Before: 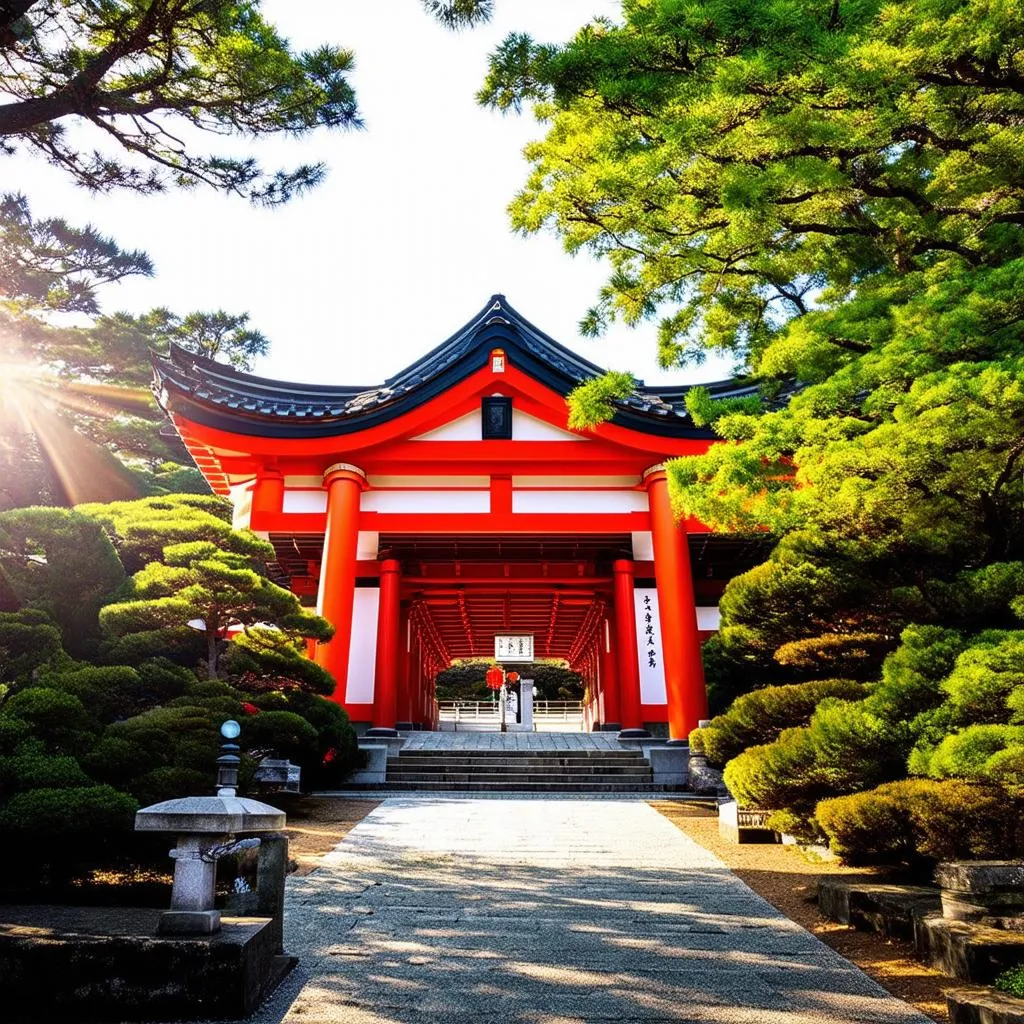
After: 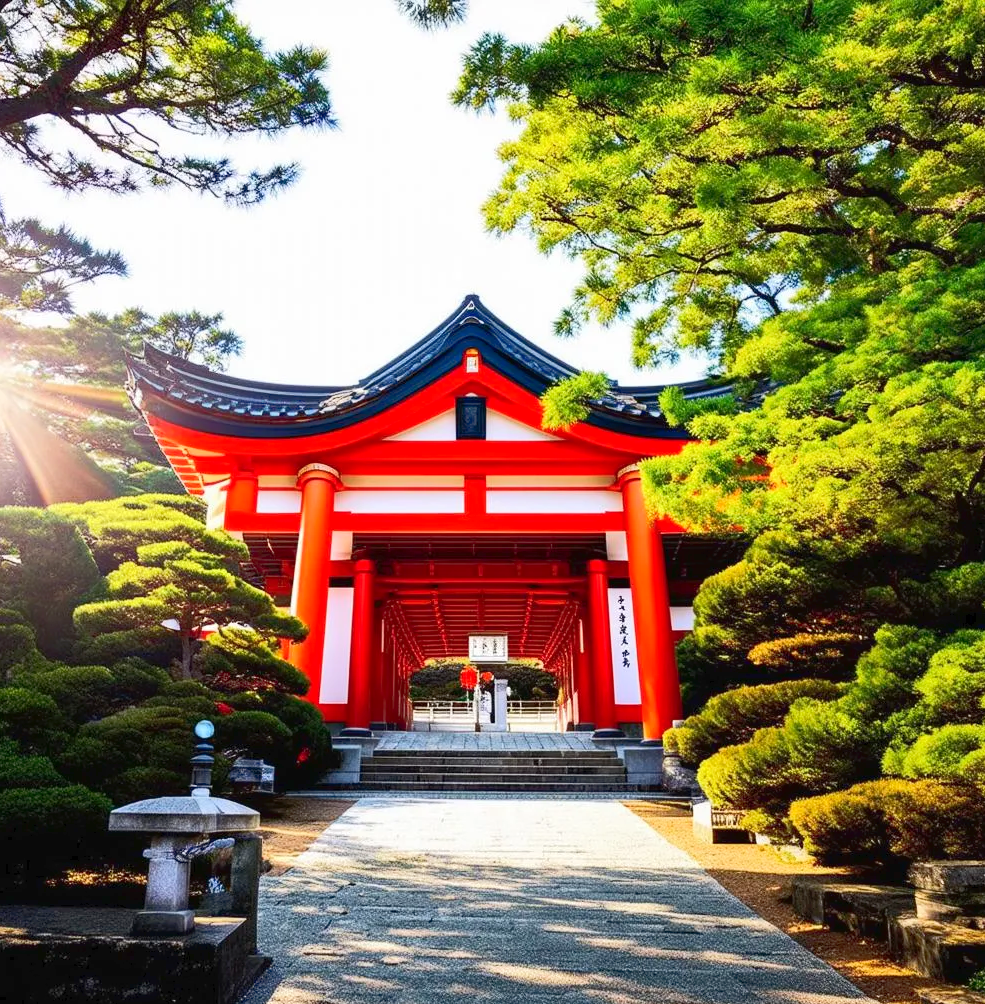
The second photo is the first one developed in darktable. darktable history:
crop and rotate: left 2.612%, right 1.183%, bottom 1.876%
tone curve: curves: ch0 [(0, 0) (0.003, 0.026) (0.011, 0.03) (0.025, 0.047) (0.044, 0.082) (0.069, 0.119) (0.1, 0.157) (0.136, 0.19) (0.177, 0.231) (0.224, 0.27) (0.277, 0.318) (0.335, 0.383) (0.399, 0.456) (0.468, 0.532) (0.543, 0.618) (0.623, 0.71) (0.709, 0.786) (0.801, 0.851) (0.898, 0.908) (1, 1)], color space Lab, linked channels, preserve colors none
